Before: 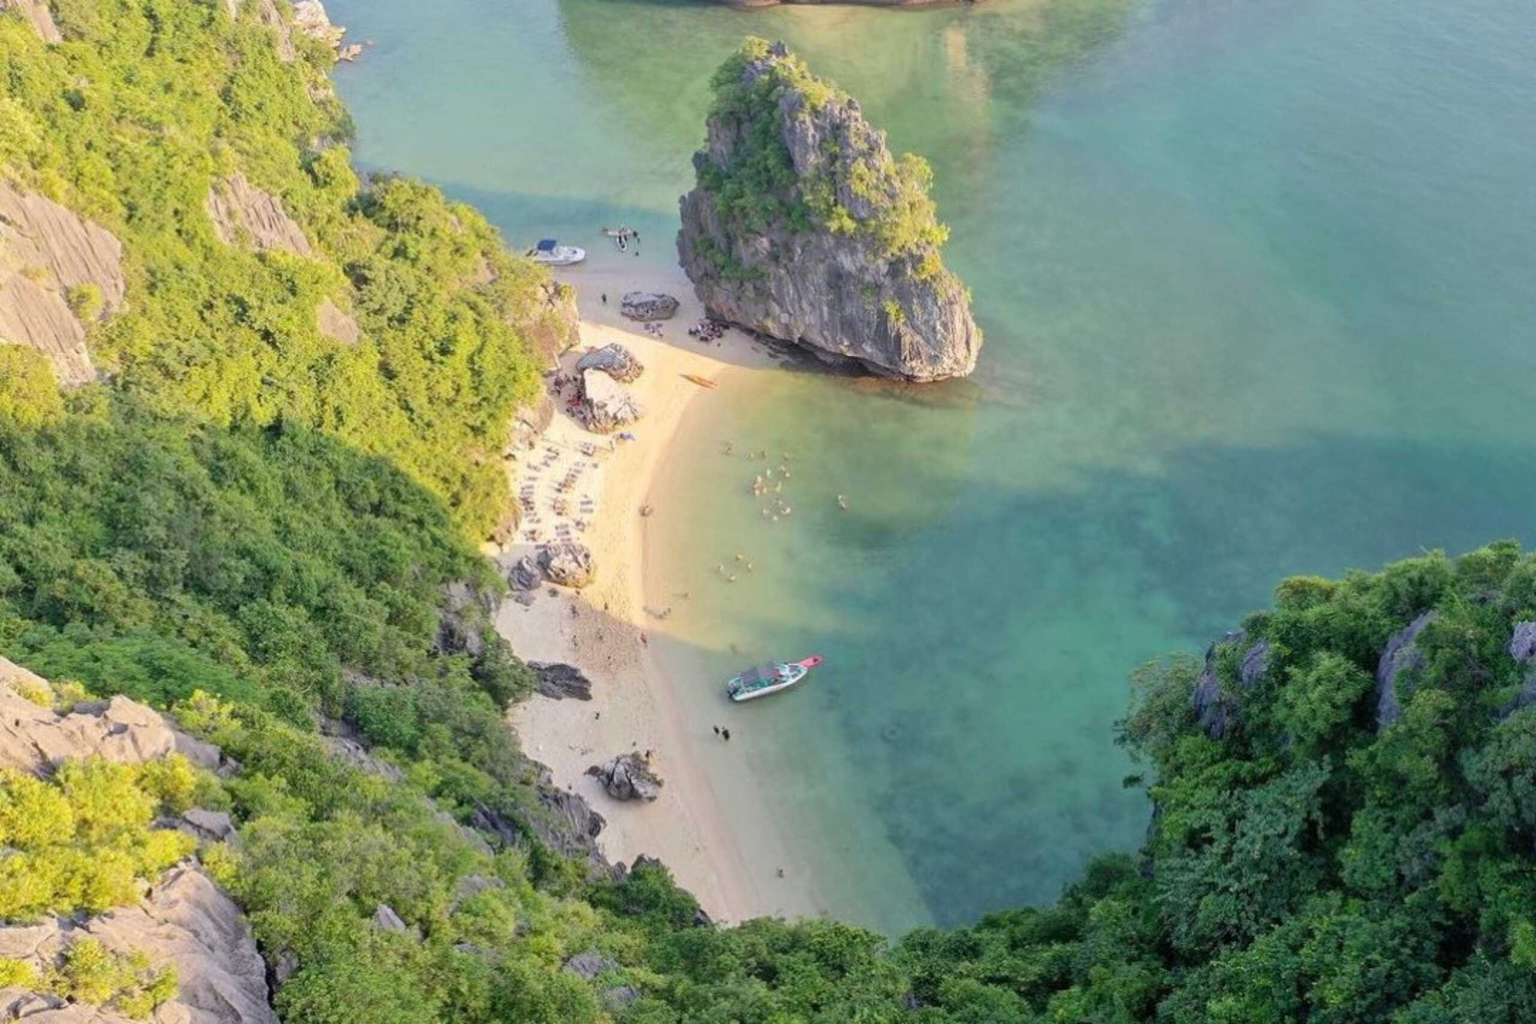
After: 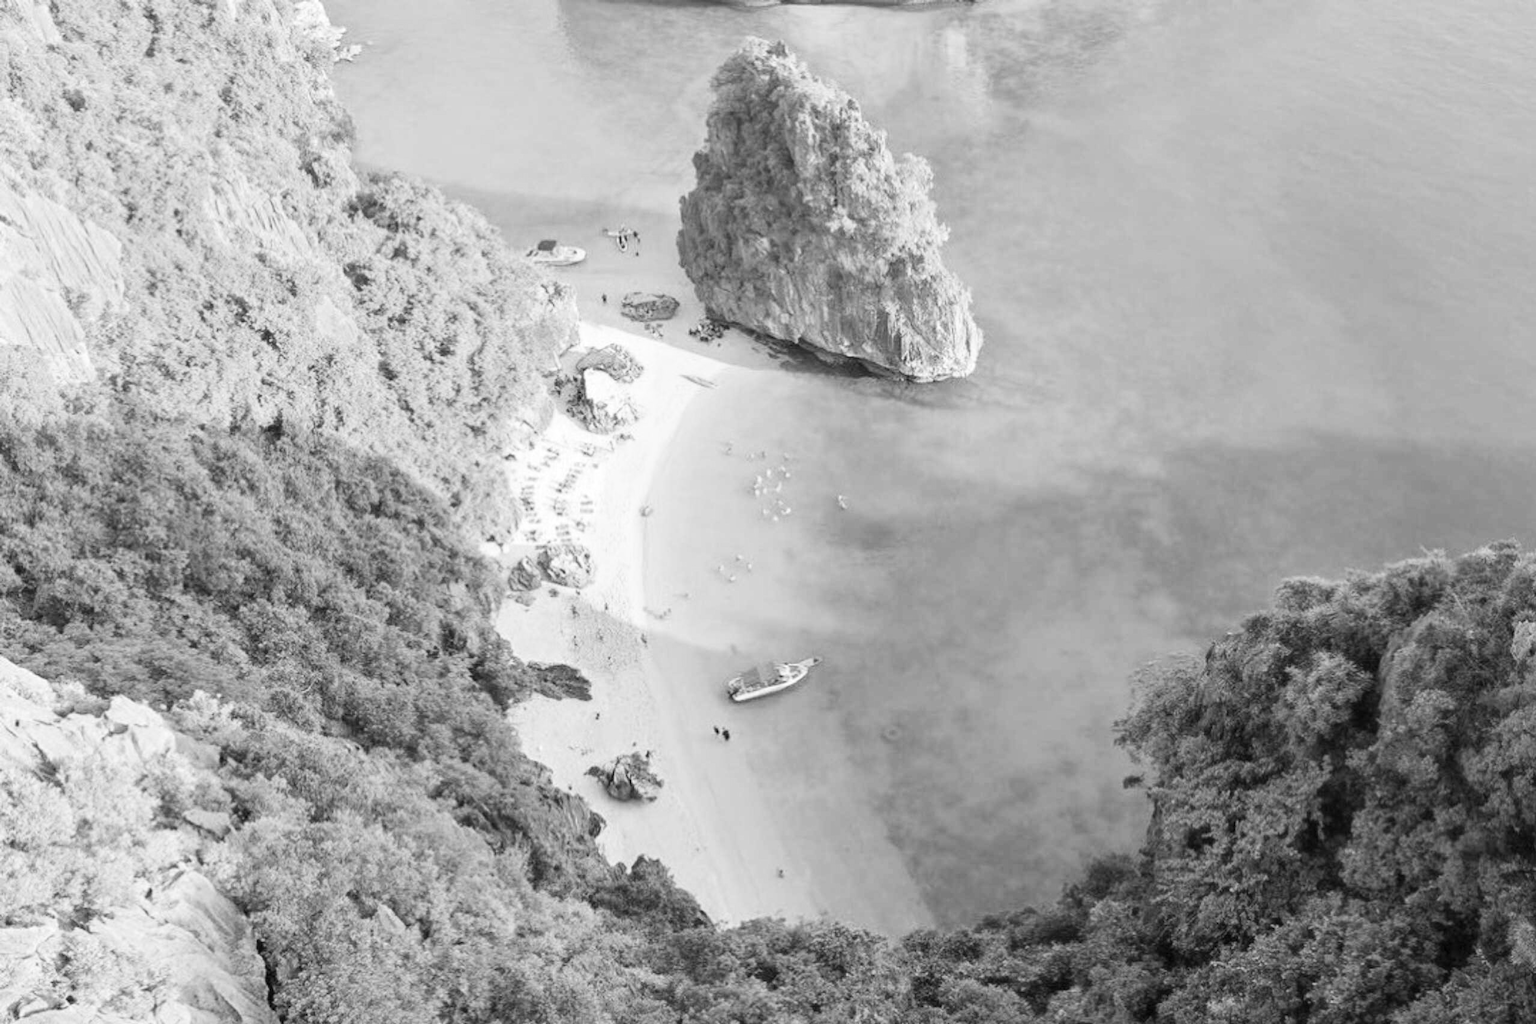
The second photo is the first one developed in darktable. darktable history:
exposure: exposure 0.161 EV, compensate highlight preservation false
monochrome: on, module defaults
contrast brightness saturation: contrast 0.2, brightness 0.16, saturation 0.22
